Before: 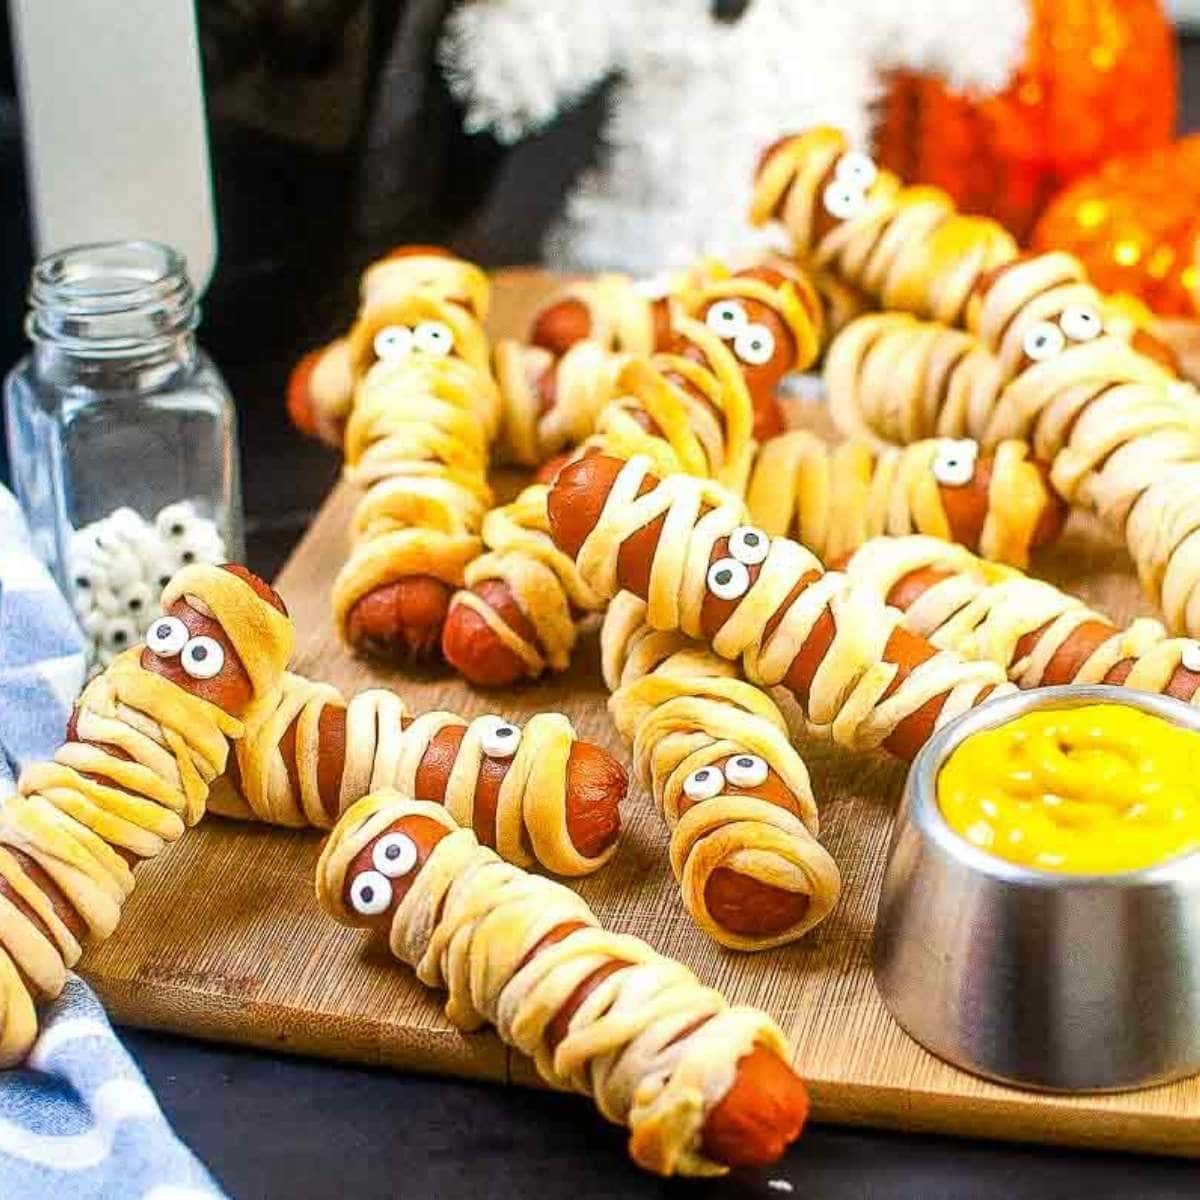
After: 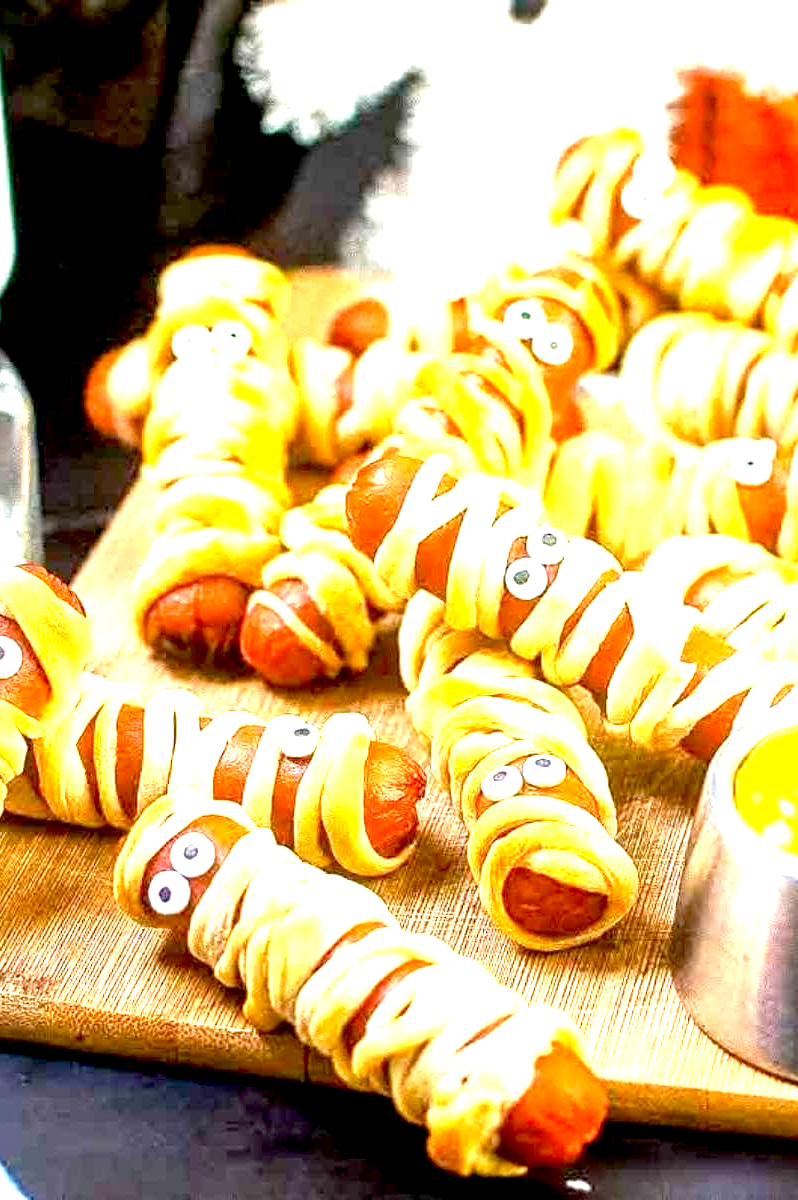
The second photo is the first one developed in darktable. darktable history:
exposure: black level correction 0.009, exposure 1.425 EV, compensate highlight preservation false
crop: left 16.899%, right 16.556%
